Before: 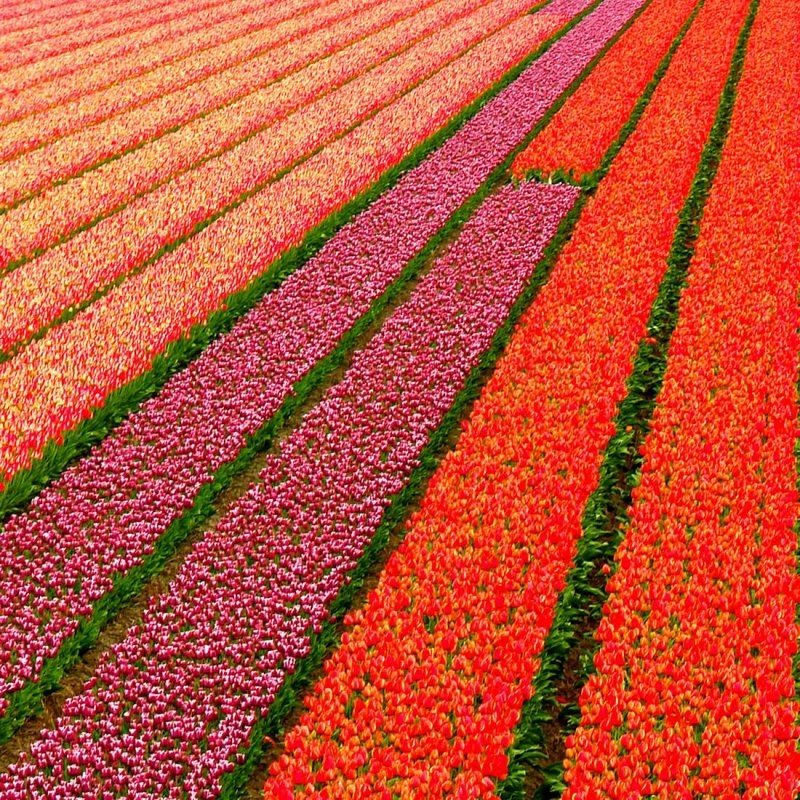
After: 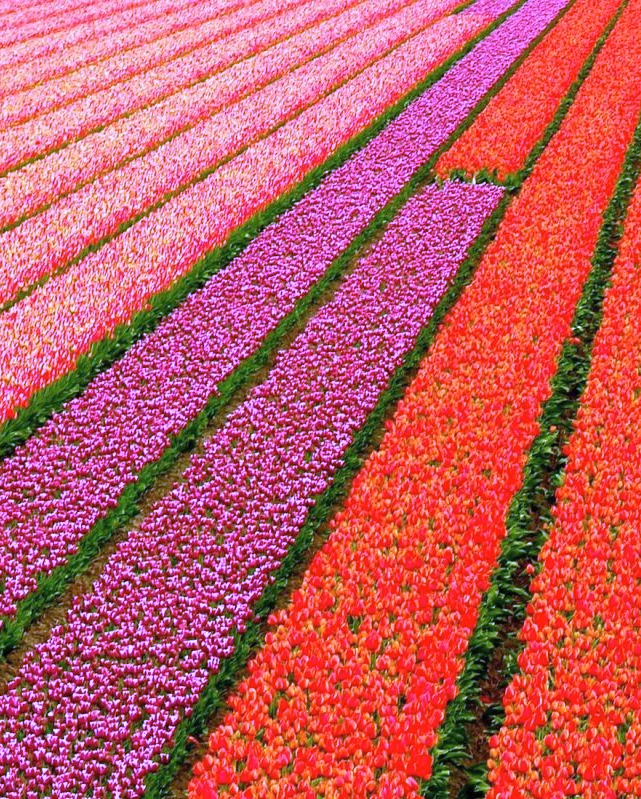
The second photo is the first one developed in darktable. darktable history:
crop and rotate: left 9.597%, right 10.195%
contrast brightness saturation: contrast 0.05, brightness 0.06, saturation 0.01
white balance: red 0.98, blue 1.61
